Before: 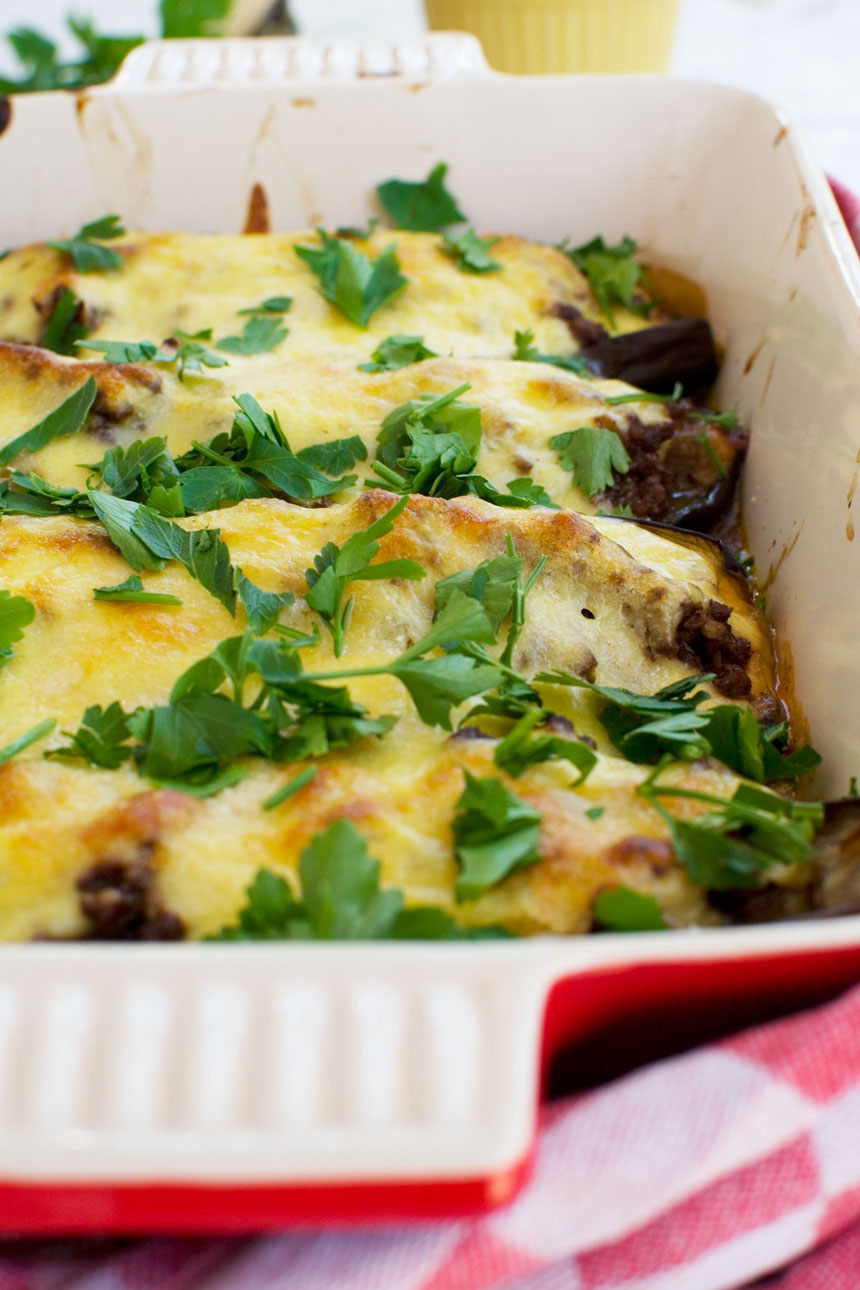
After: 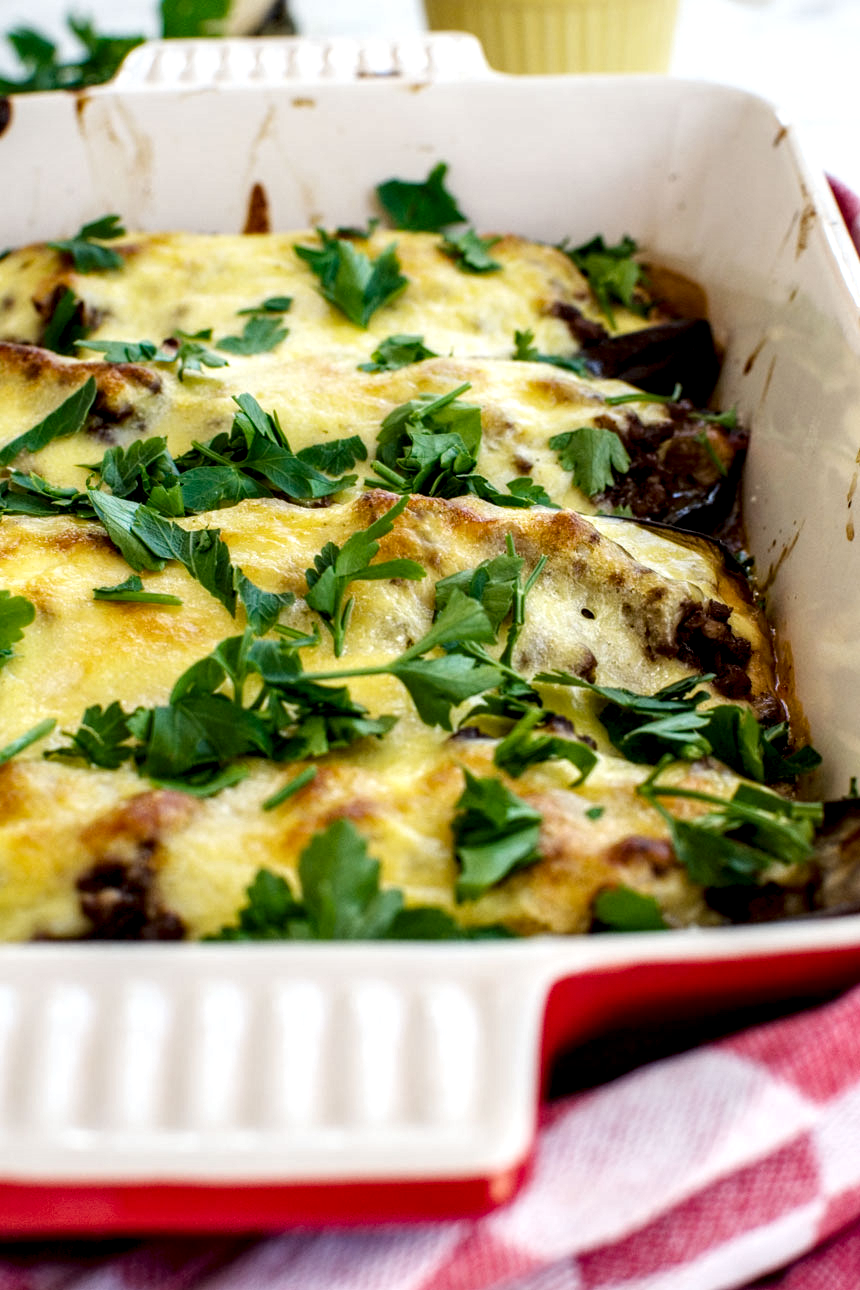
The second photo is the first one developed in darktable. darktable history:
local contrast: highlights 19%, detail 186%
